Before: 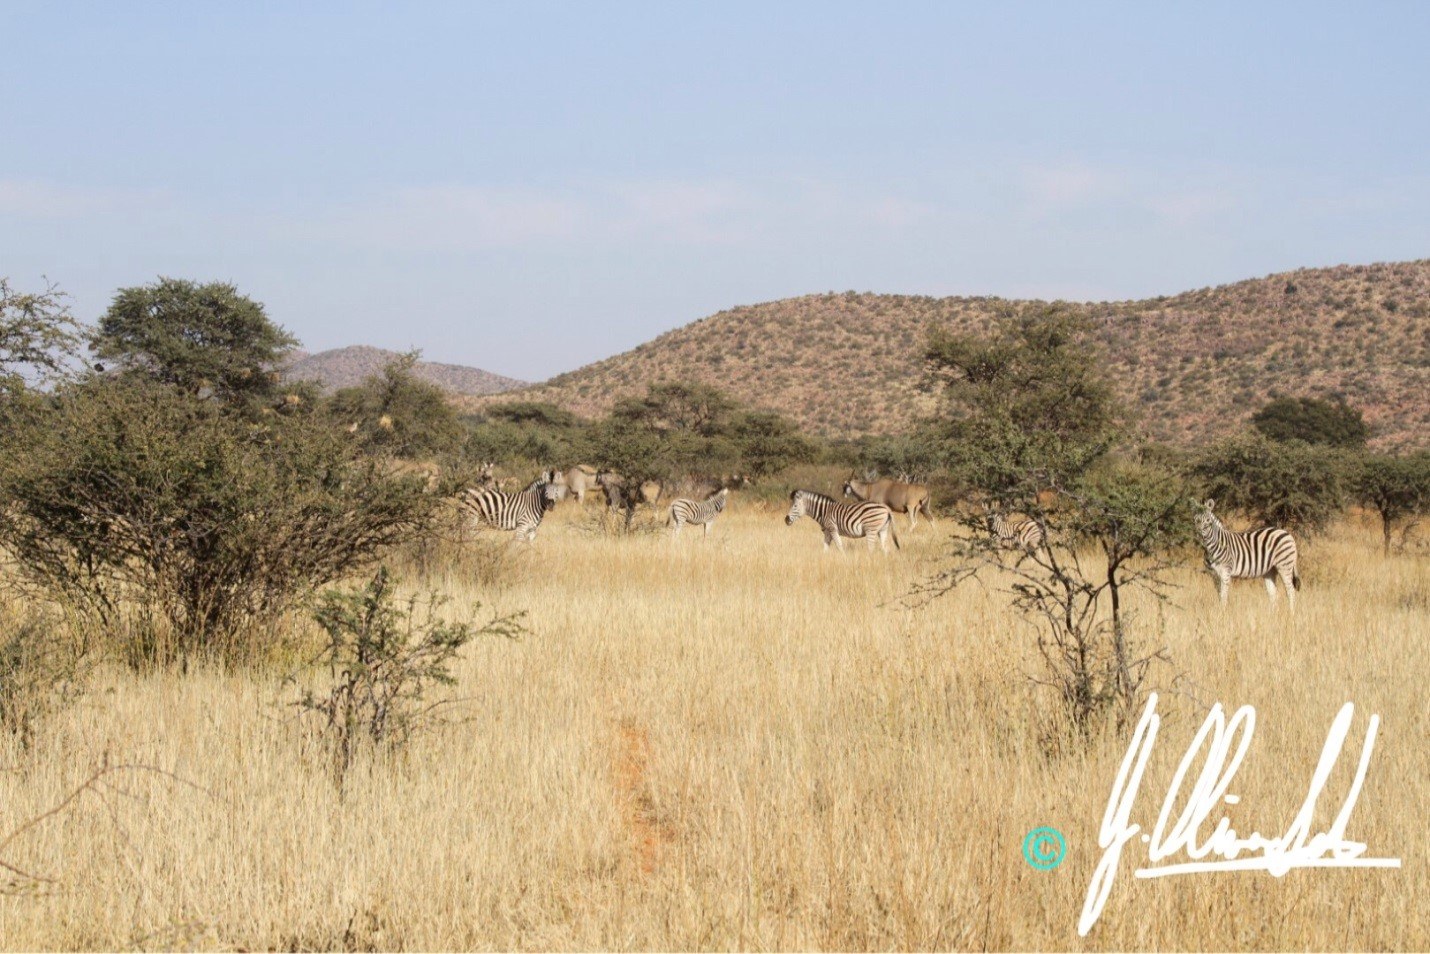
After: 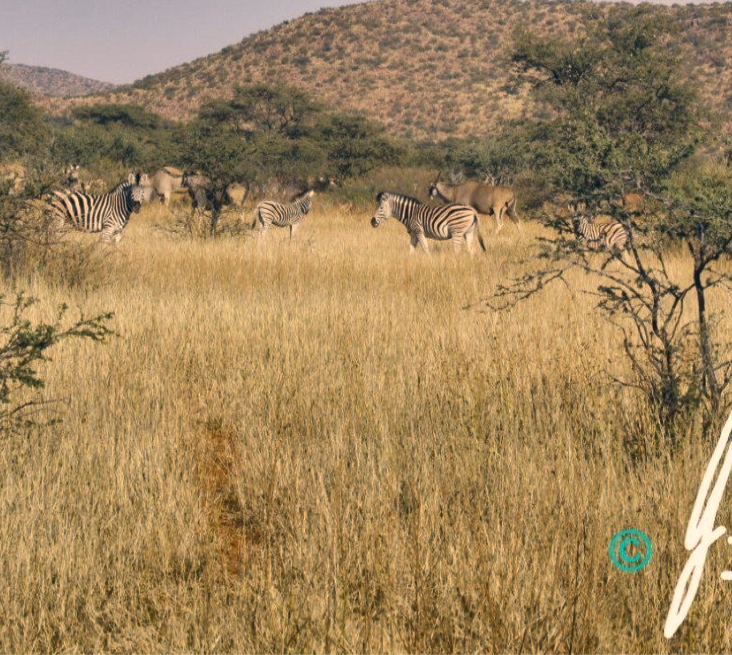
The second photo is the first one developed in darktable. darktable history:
crop and rotate: left 28.959%, top 31.267%, right 19.829%
color correction: highlights a* 10.35, highlights b* 14.55, shadows a* -10.01, shadows b* -15.08
shadows and highlights: shadows 24.52, highlights -78.1, highlights color adjustment 42.84%, soften with gaussian
